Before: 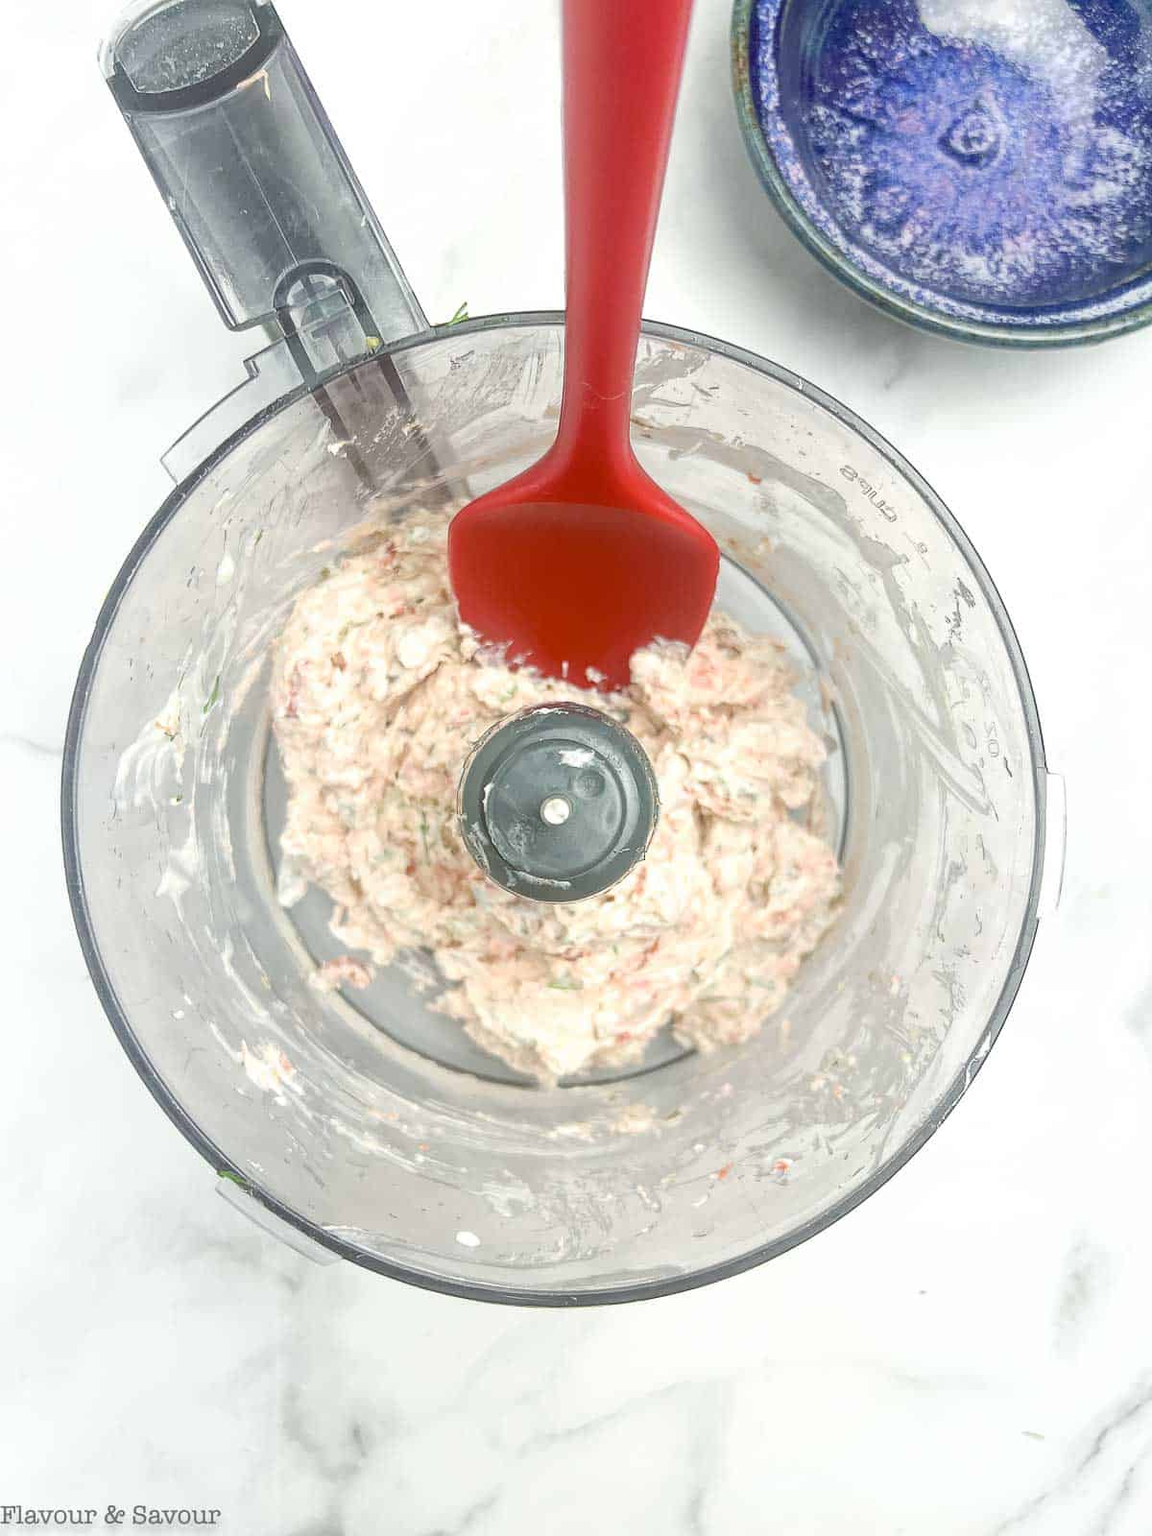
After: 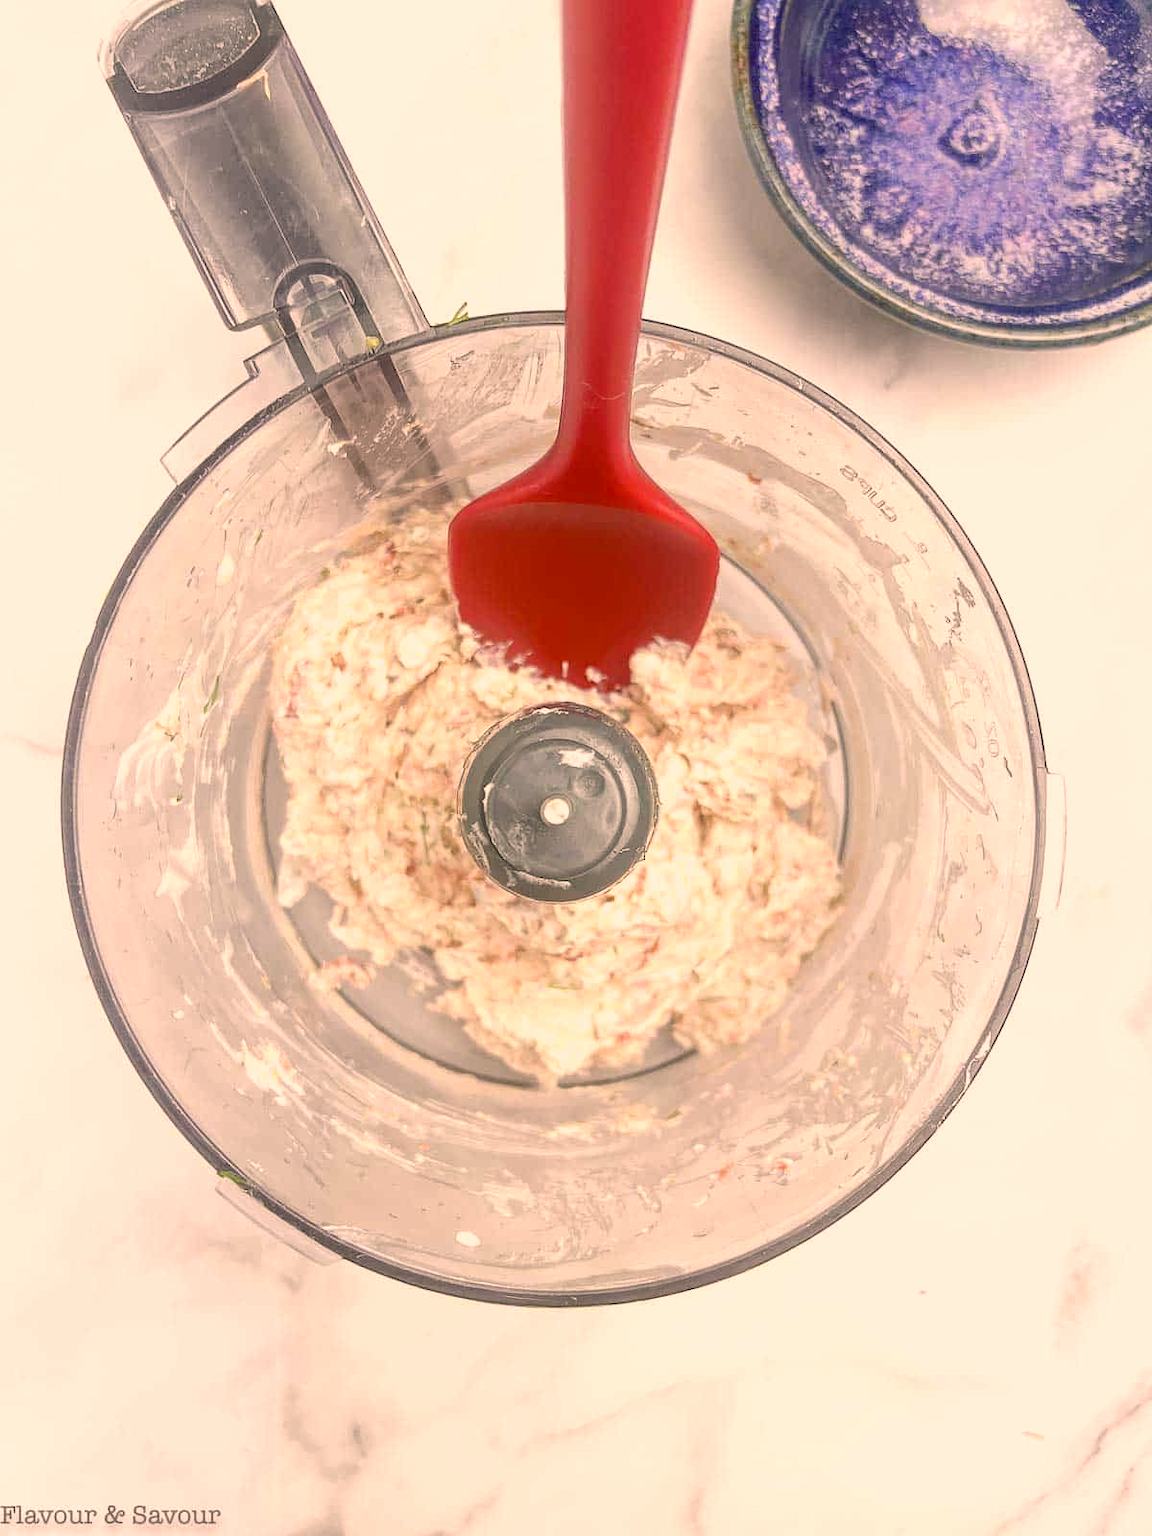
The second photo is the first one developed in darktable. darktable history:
color correction: highlights a* 17.74, highlights b* 19.15
contrast brightness saturation: saturation -0.051
